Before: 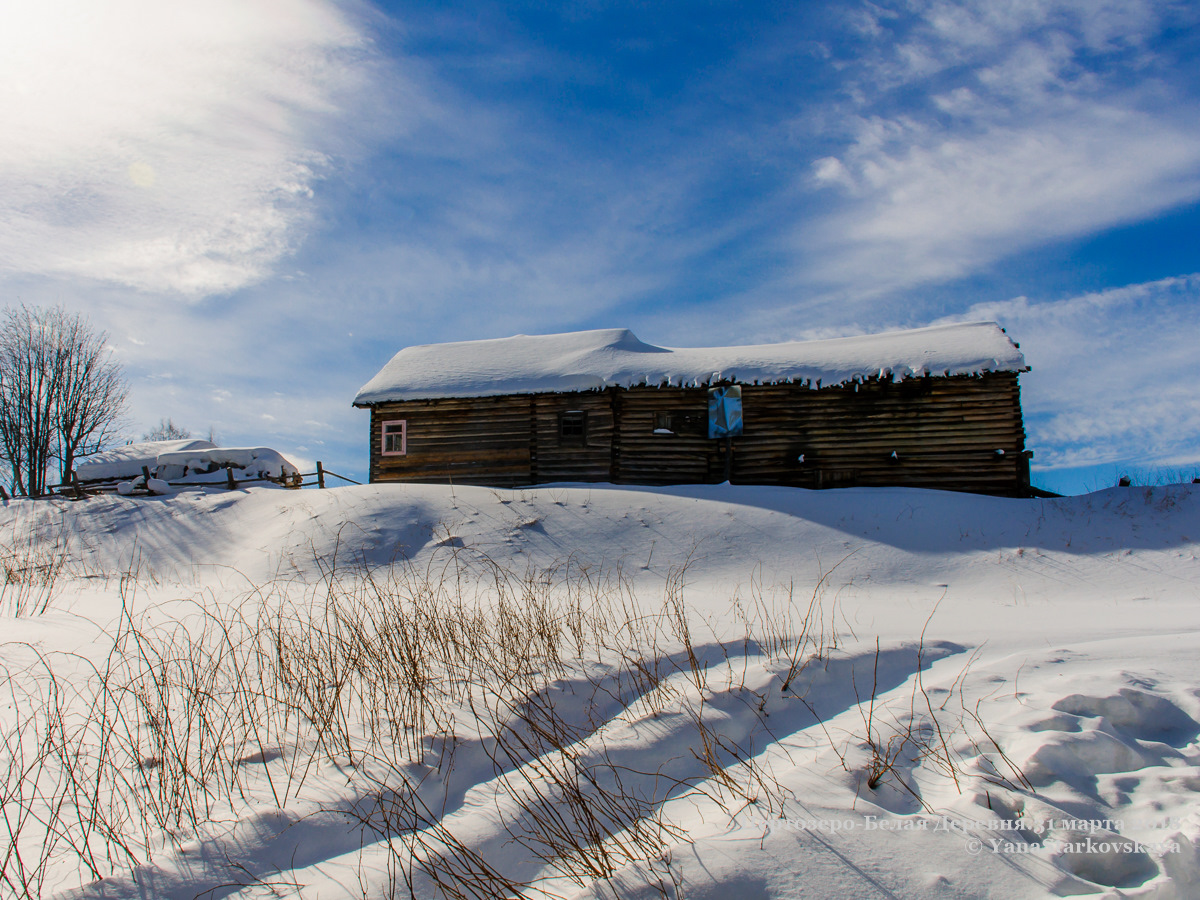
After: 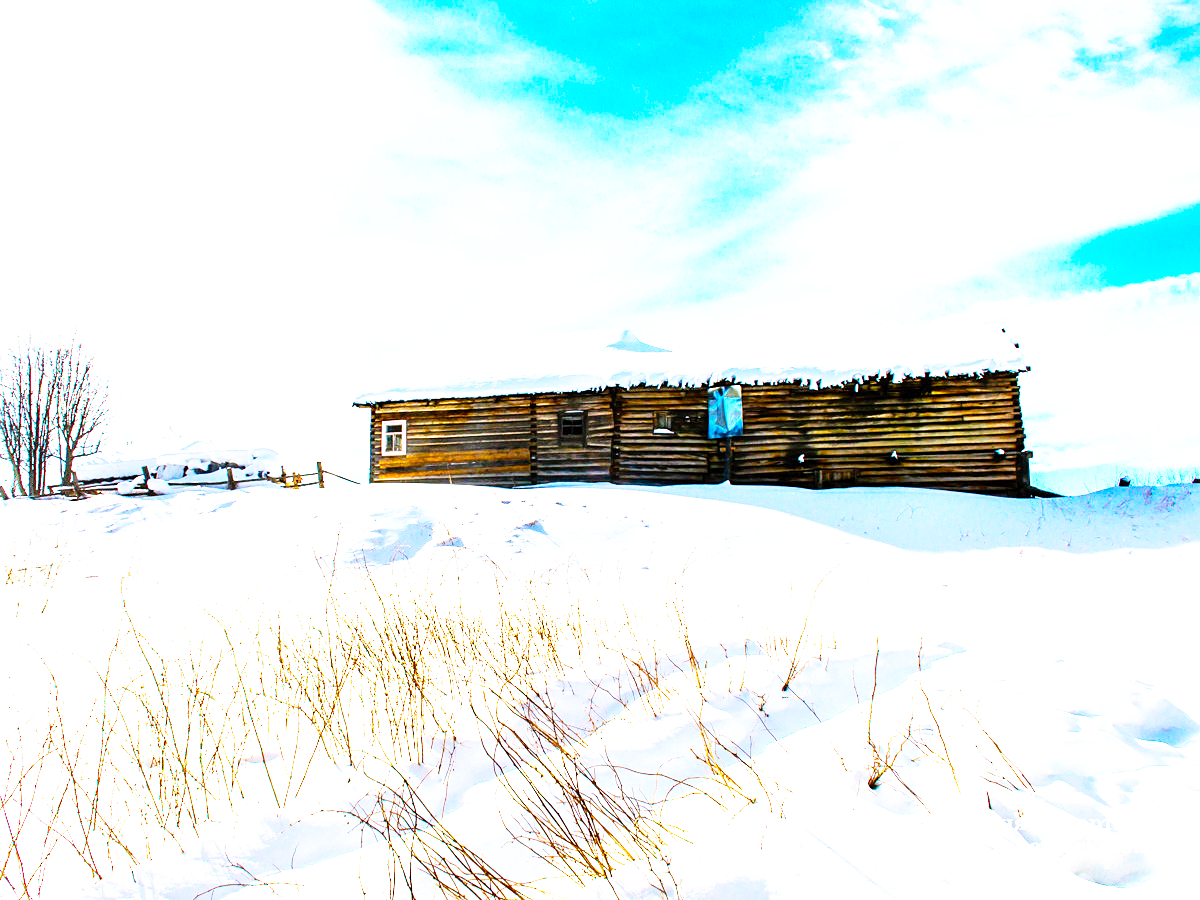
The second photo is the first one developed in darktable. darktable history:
base curve: curves: ch0 [(0, 0) (0.012, 0.01) (0.073, 0.168) (0.31, 0.711) (0.645, 0.957) (1, 1)], preserve colors none
sharpen: amount 0.21
exposure: exposure 2.055 EV, compensate highlight preservation false
color balance rgb: perceptual saturation grading › global saturation 36.473%, perceptual saturation grading › shadows 34.827%, perceptual brilliance grading › highlights 10.218%, perceptual brilliance grading › mid-tones 5.034%
